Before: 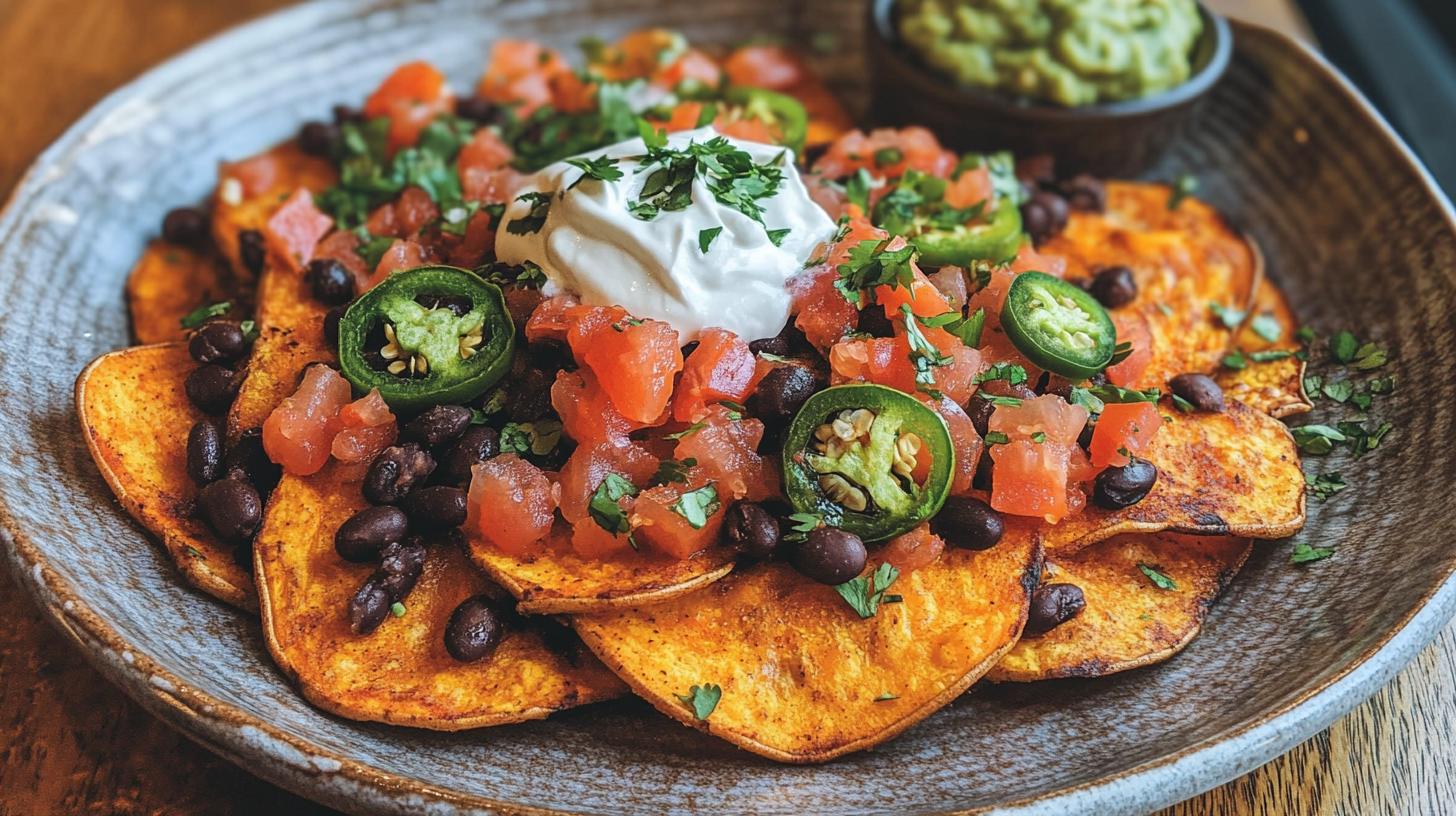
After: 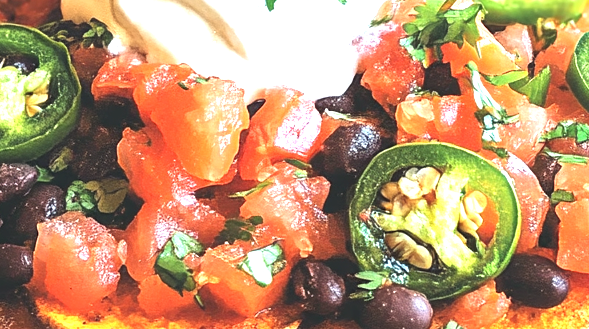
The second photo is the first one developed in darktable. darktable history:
exposure: black level correction 0, exposure 1.52 EV, compensate highlight preservation false
crop: left 29.857%, top 29.667%, right 29.634%, bottom 29.979%
